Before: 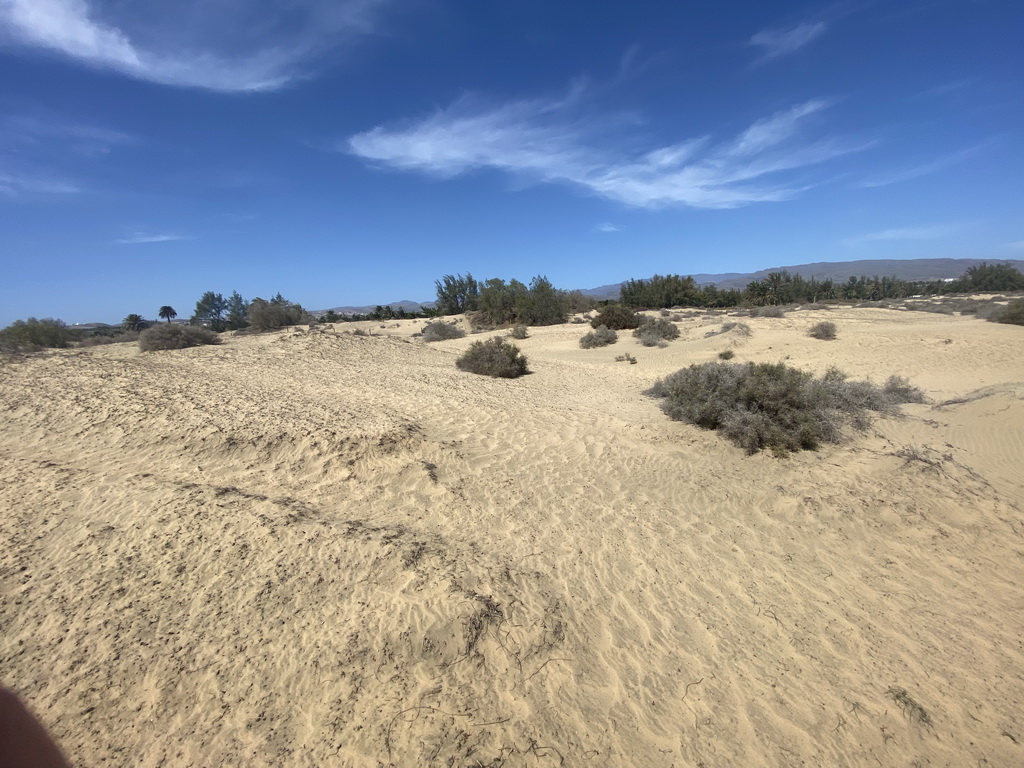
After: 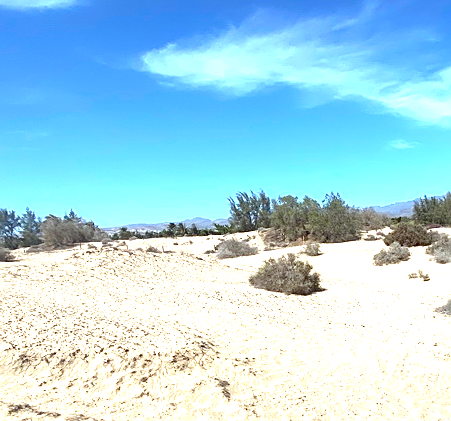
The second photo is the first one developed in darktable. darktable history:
crop: left 20.248%, top 10.86%, right 35.675%, bottom 34.321%
color correction: highlights a* -3.28, highlights b* -6.24, shadows a* 3.1, shadows b* 5.19
exposure: black level correction 0, exposure 1.379 EV, compensate exposure bias true, compensate highlight preservation false
sharpen: on, module defaults
